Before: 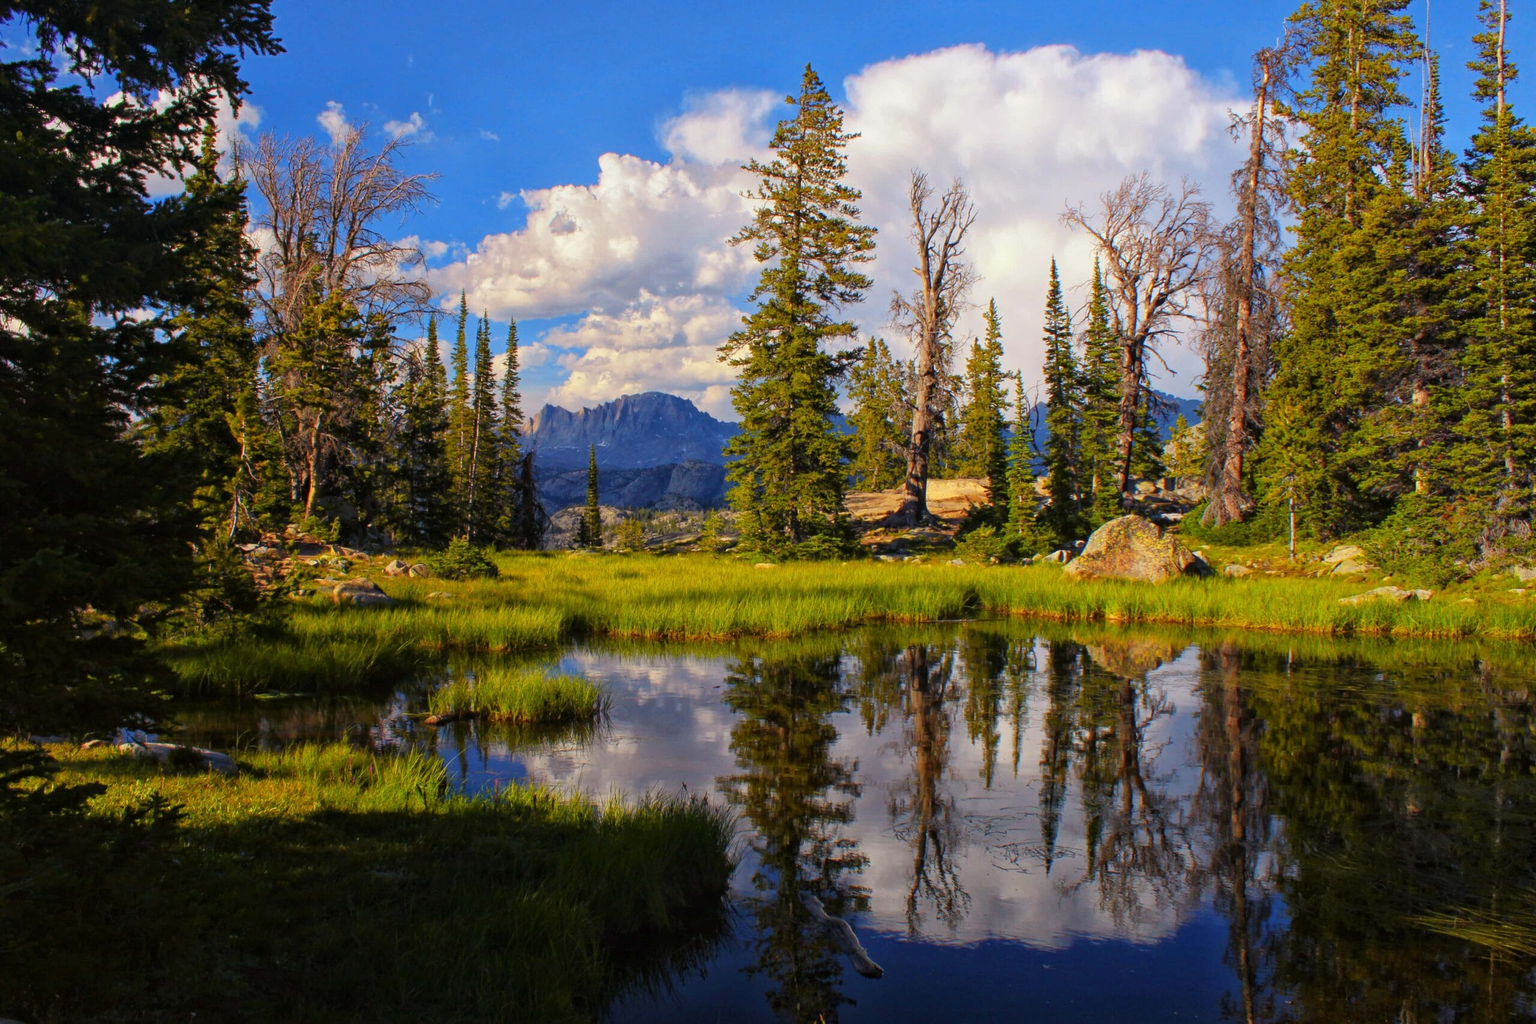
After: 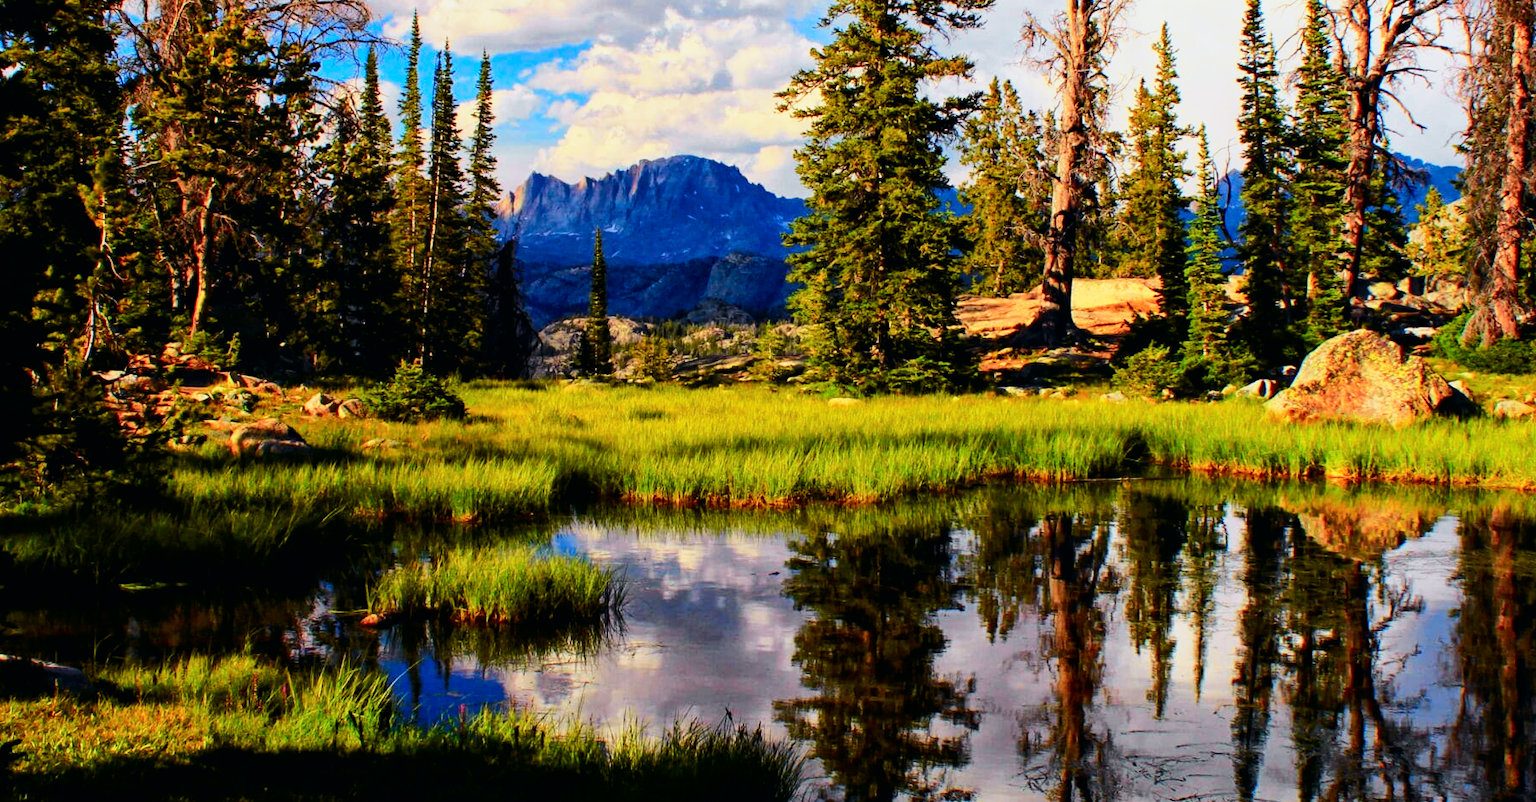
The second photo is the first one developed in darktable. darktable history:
crop: left 11.123%, top 27.61%, right 18.3%, bottom 17.034%
sigmoid: contrast 1.93, skew 0.29, preserve hue 0%
tone curve: curves: ch0 [(0, 0) (0.035, 0.017) (0.131, 0.108) (0.279, 0.279) (0.476, 0.554) (0.617, 0.693) (0.704, 0.77) (0.801, 0.854) (0.895, 0.927) (1, 0.976)]; ch1 [(0, 0) (0.318, 0.278) (0.444, 0.427) (0.493, 0.488) (0.504, 0.497) (0.537, 0.538) (0.594, 0.616) (0.746, 0.764) (1, 1)]; ch2 [(0, 0) (0.316, 0.292) (0.381, 0.37) (0.423, 0.448) (0.476, 0.482) (0.502, 0.495) (0.529, 0.547) (0.583, 0.608) (0.639, 0.657) (0.7, 0.7) (0.861, 0.808) (1, 0.951)], color space Lab, independent channels, preserve colors none
